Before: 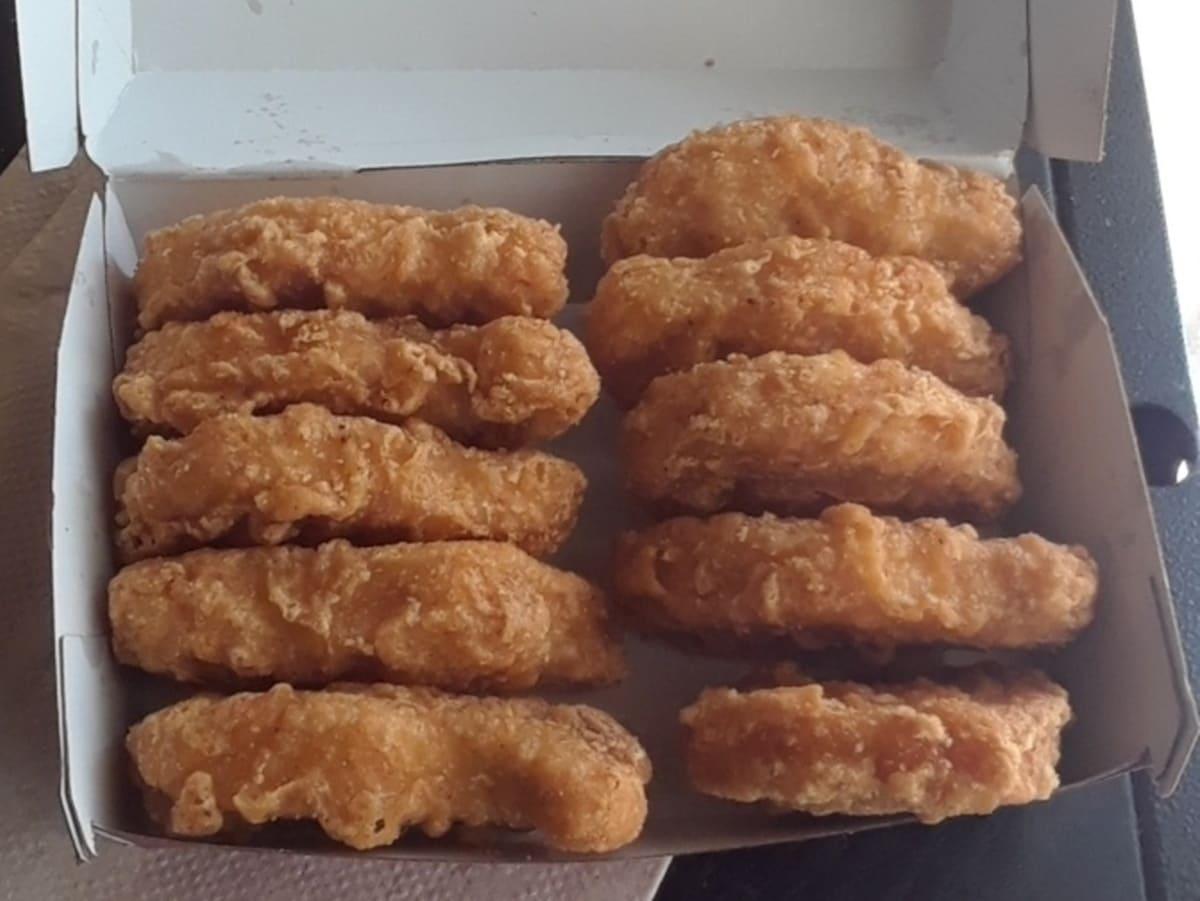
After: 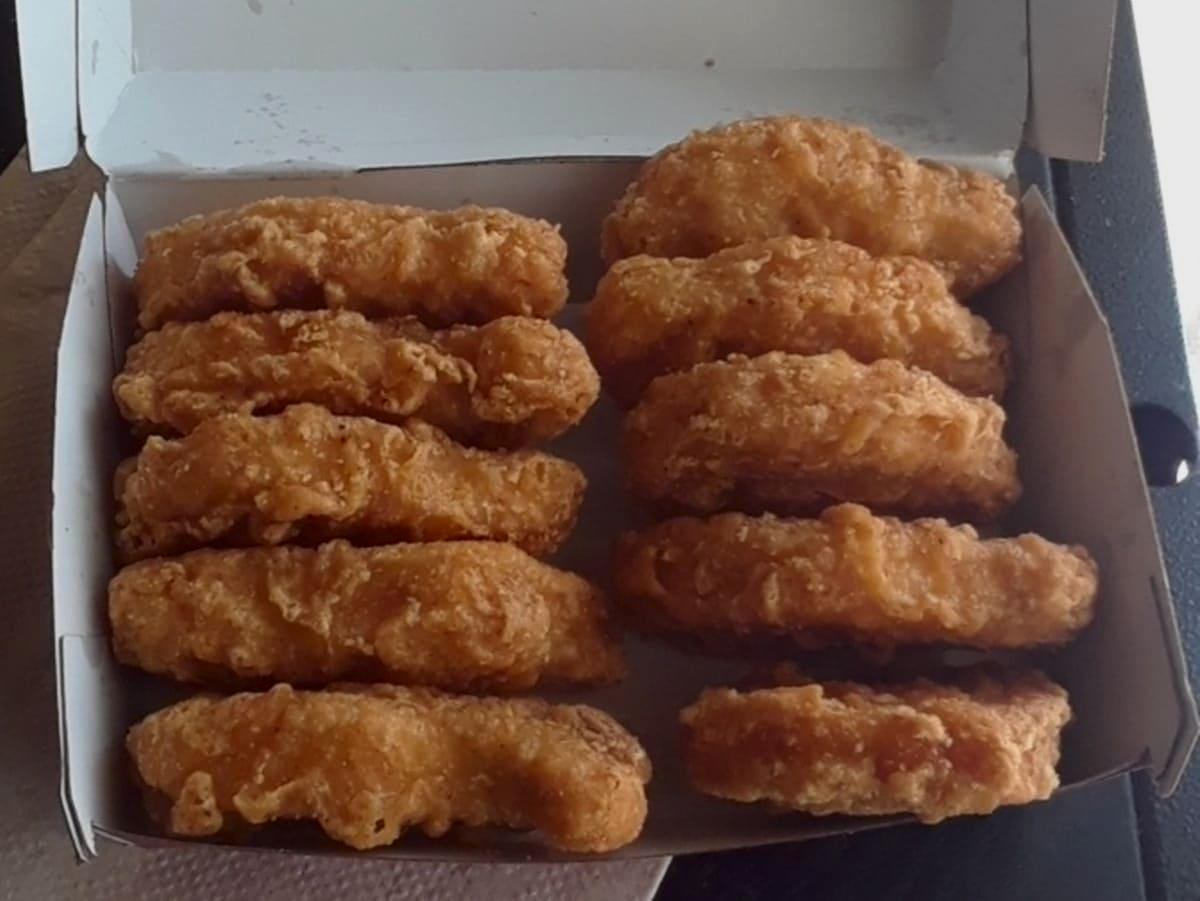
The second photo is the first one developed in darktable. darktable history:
contrast brightness saturation: contrast 0.127, brightness -0.048, saturation 0.151
exposure: exposure -0.329 EV, compensate highlight preservation false
